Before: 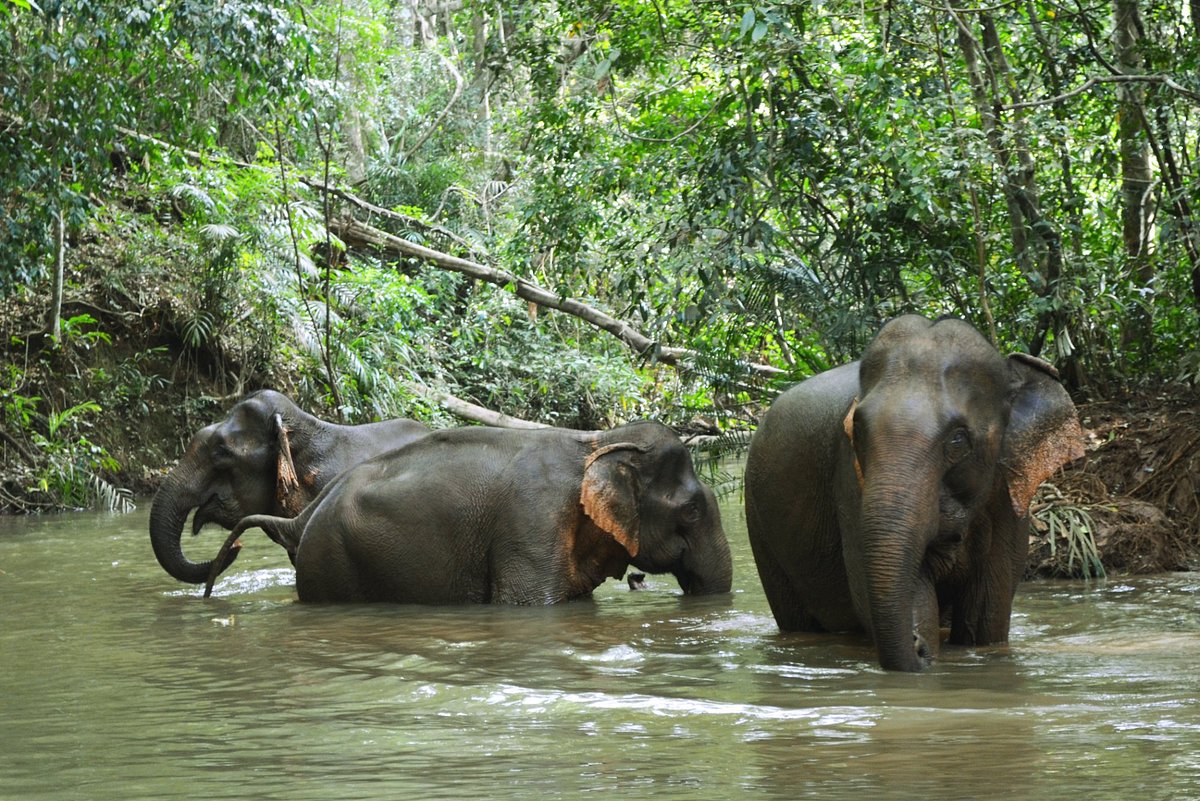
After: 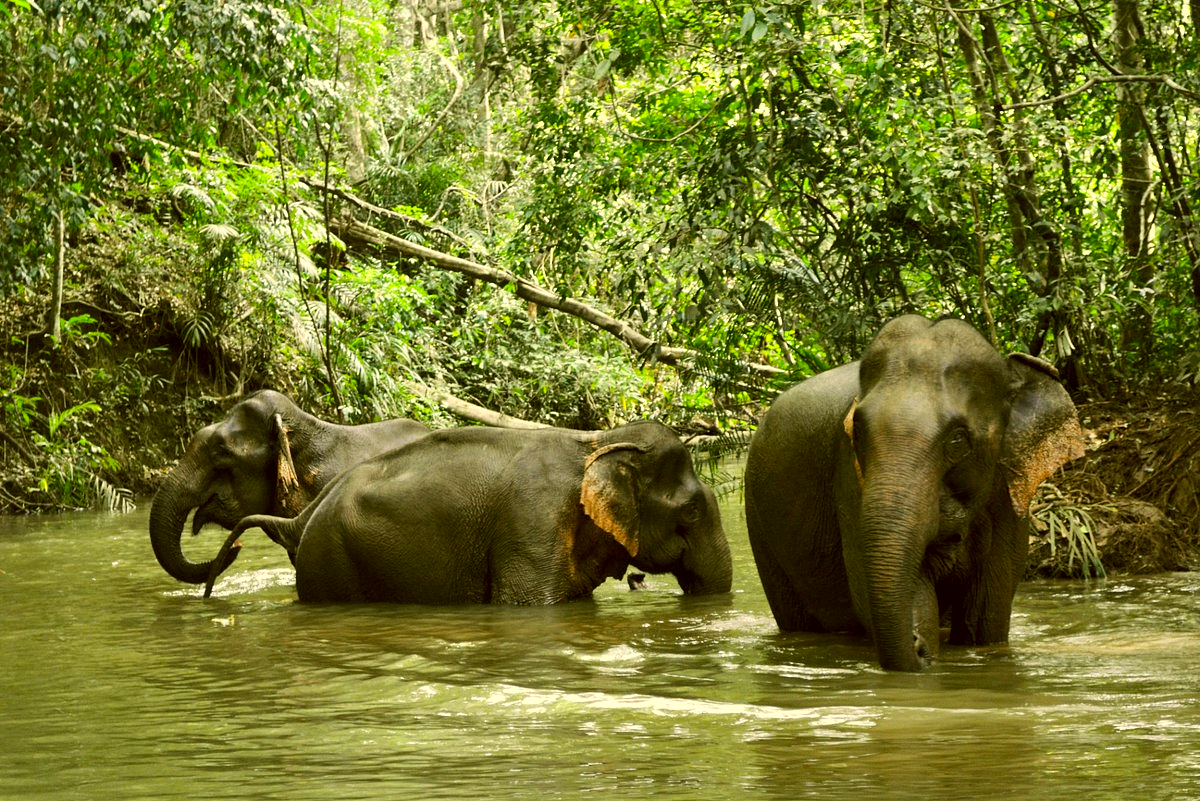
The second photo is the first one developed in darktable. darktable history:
local contrast: mode bilateral grid, contrast 26, coarseness 60, detail 151%, midtone range 0.2
color correction: highlights a* 0.111, highlights b* 29.54, shadows a* -0.165, shadows b* 21.48
